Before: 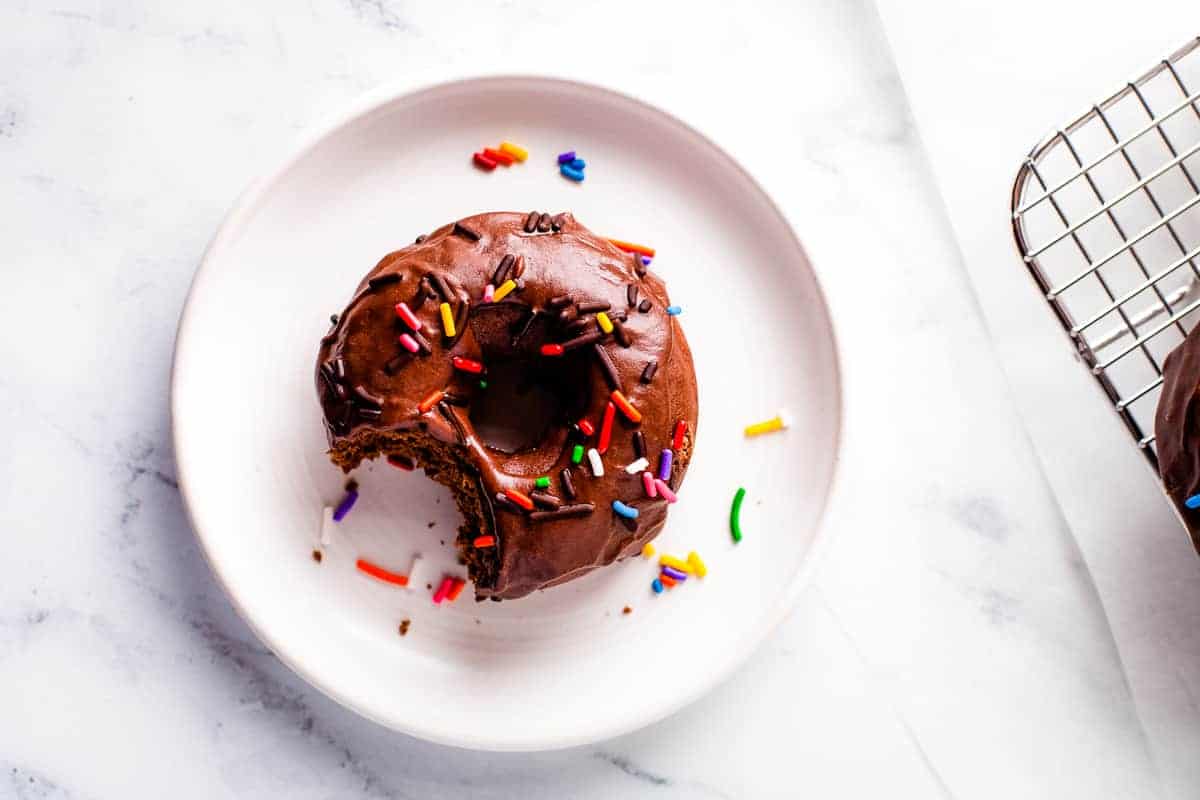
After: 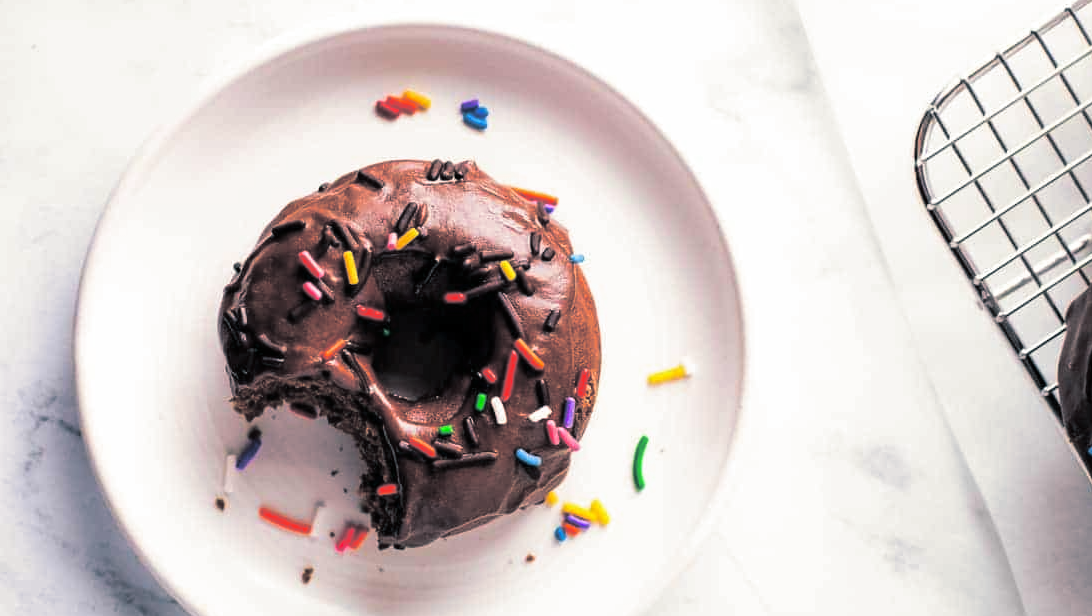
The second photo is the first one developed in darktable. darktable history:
crop: left 8.155%, top 6.611%, bottom 15.385%
split-toning: shadows › hue 205.2°, shadows › saturation 0.29, highlights › hue 50.4°, highlights › saturation 0.38, balance -49.9
